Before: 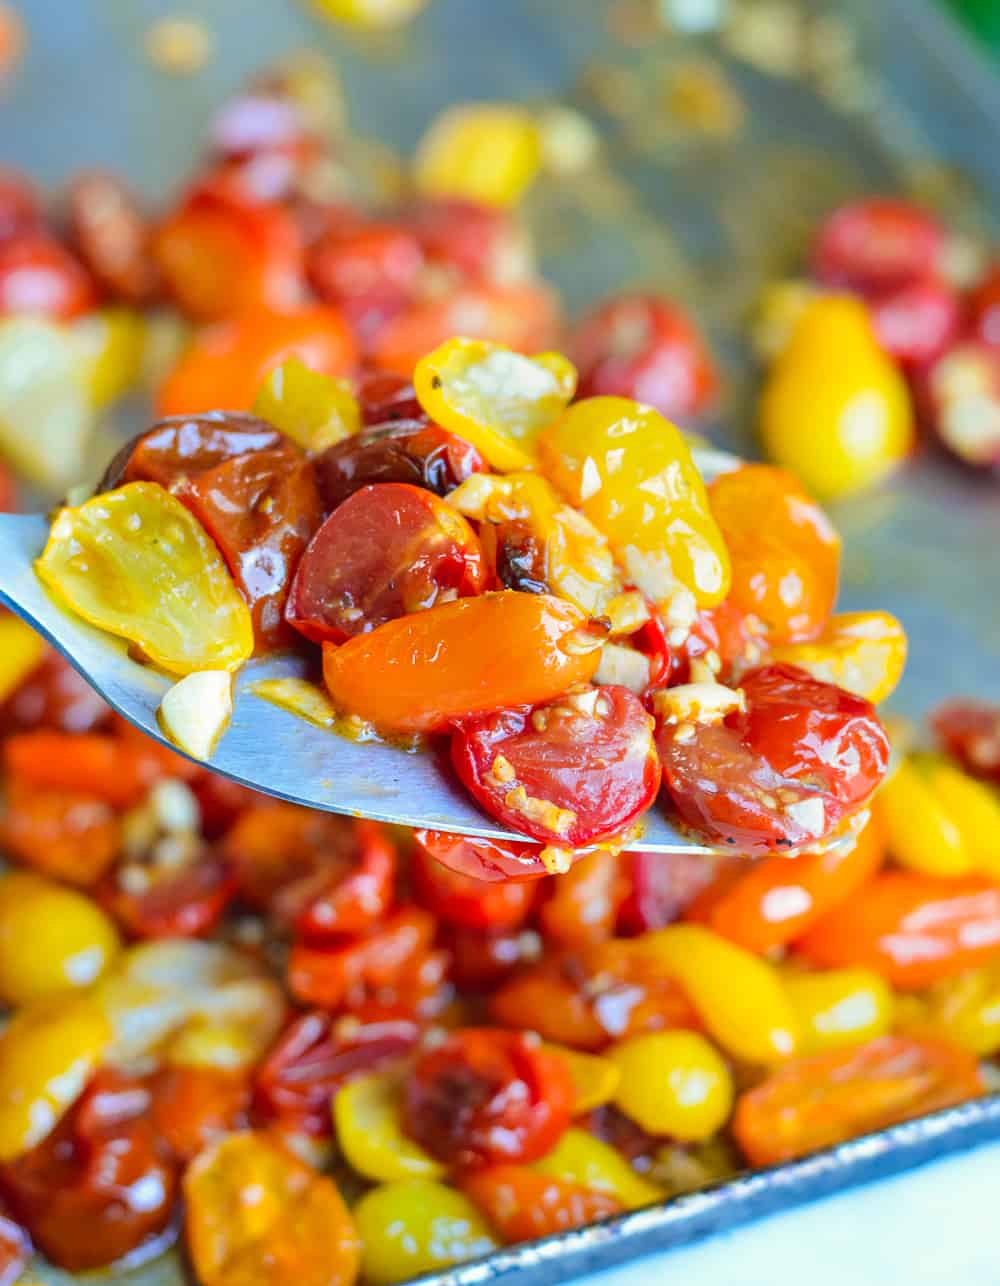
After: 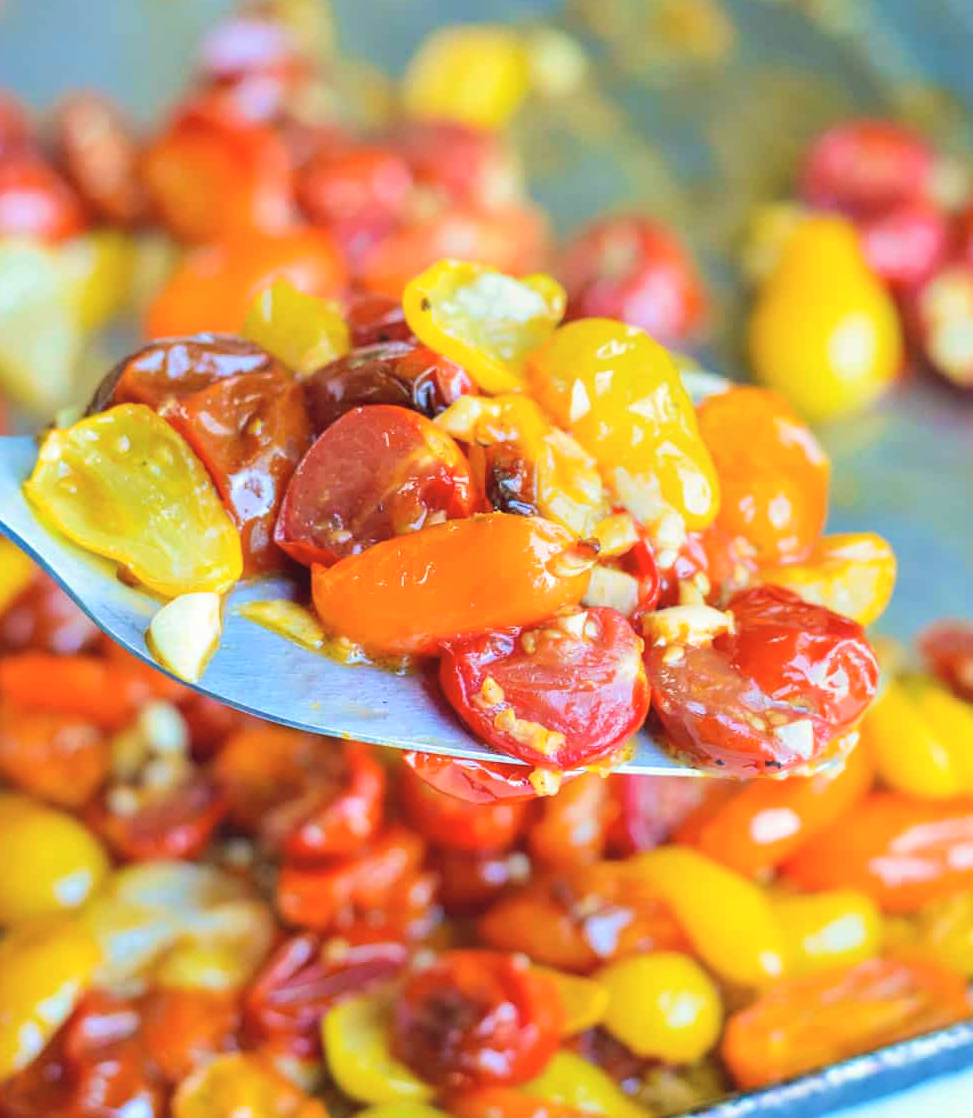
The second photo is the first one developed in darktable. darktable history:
crop: left 1.169%, top 6.126%, right 1.456%, bottom 6.899%
contrast brightness saturation: brightness 0.125
velvia: strength 24.9%
